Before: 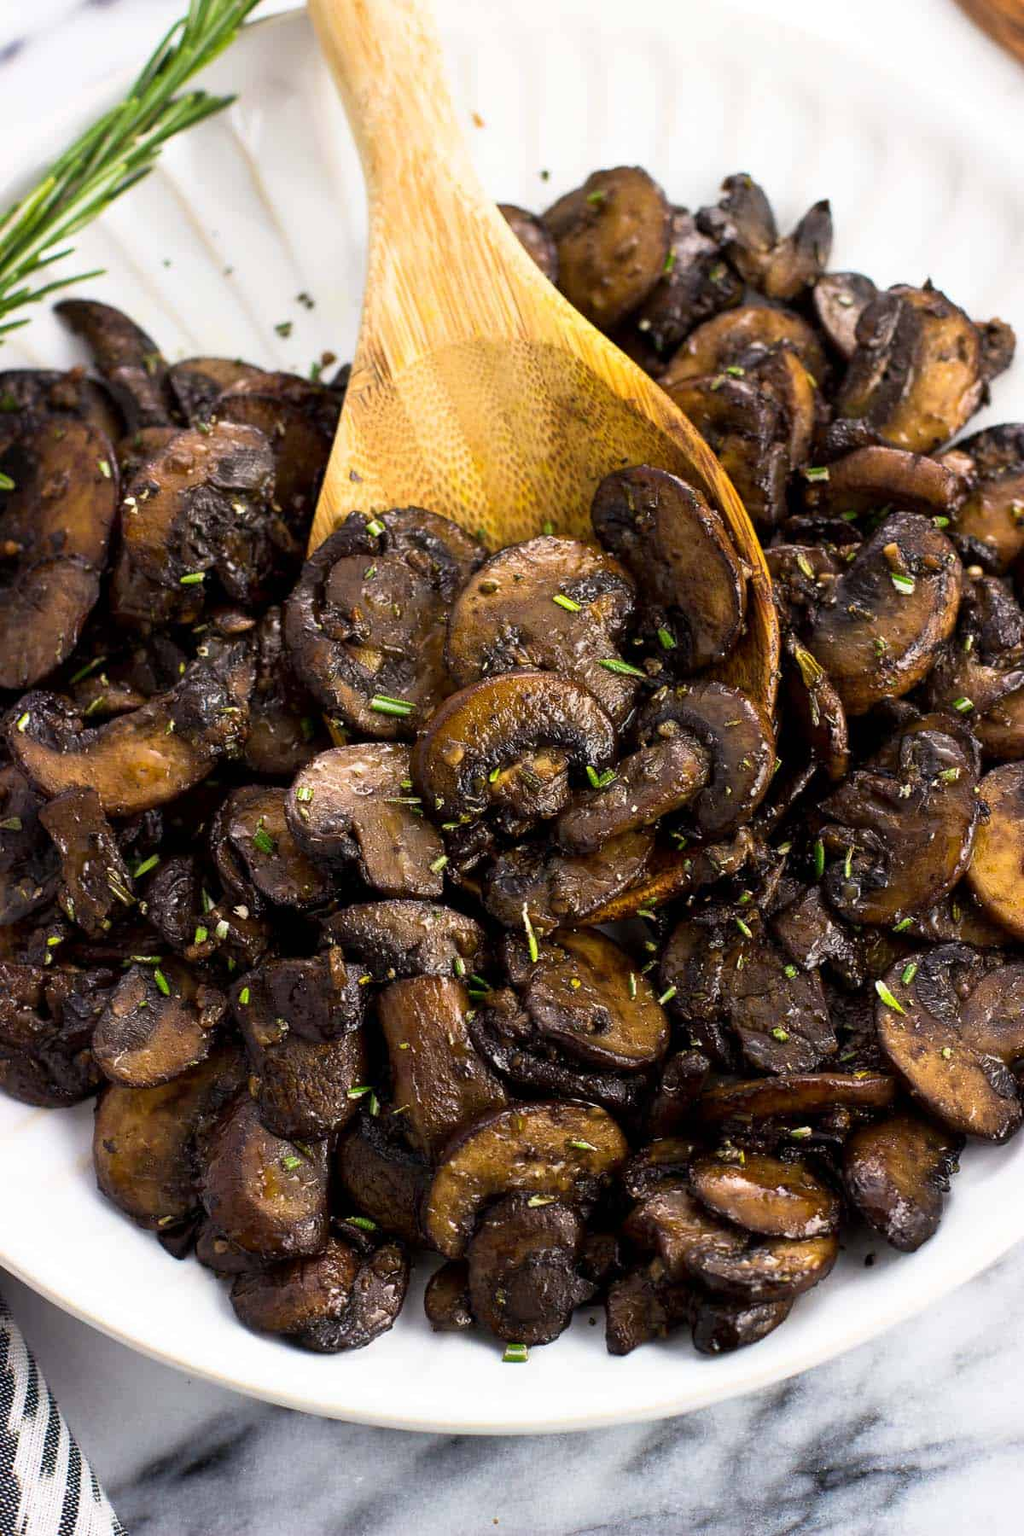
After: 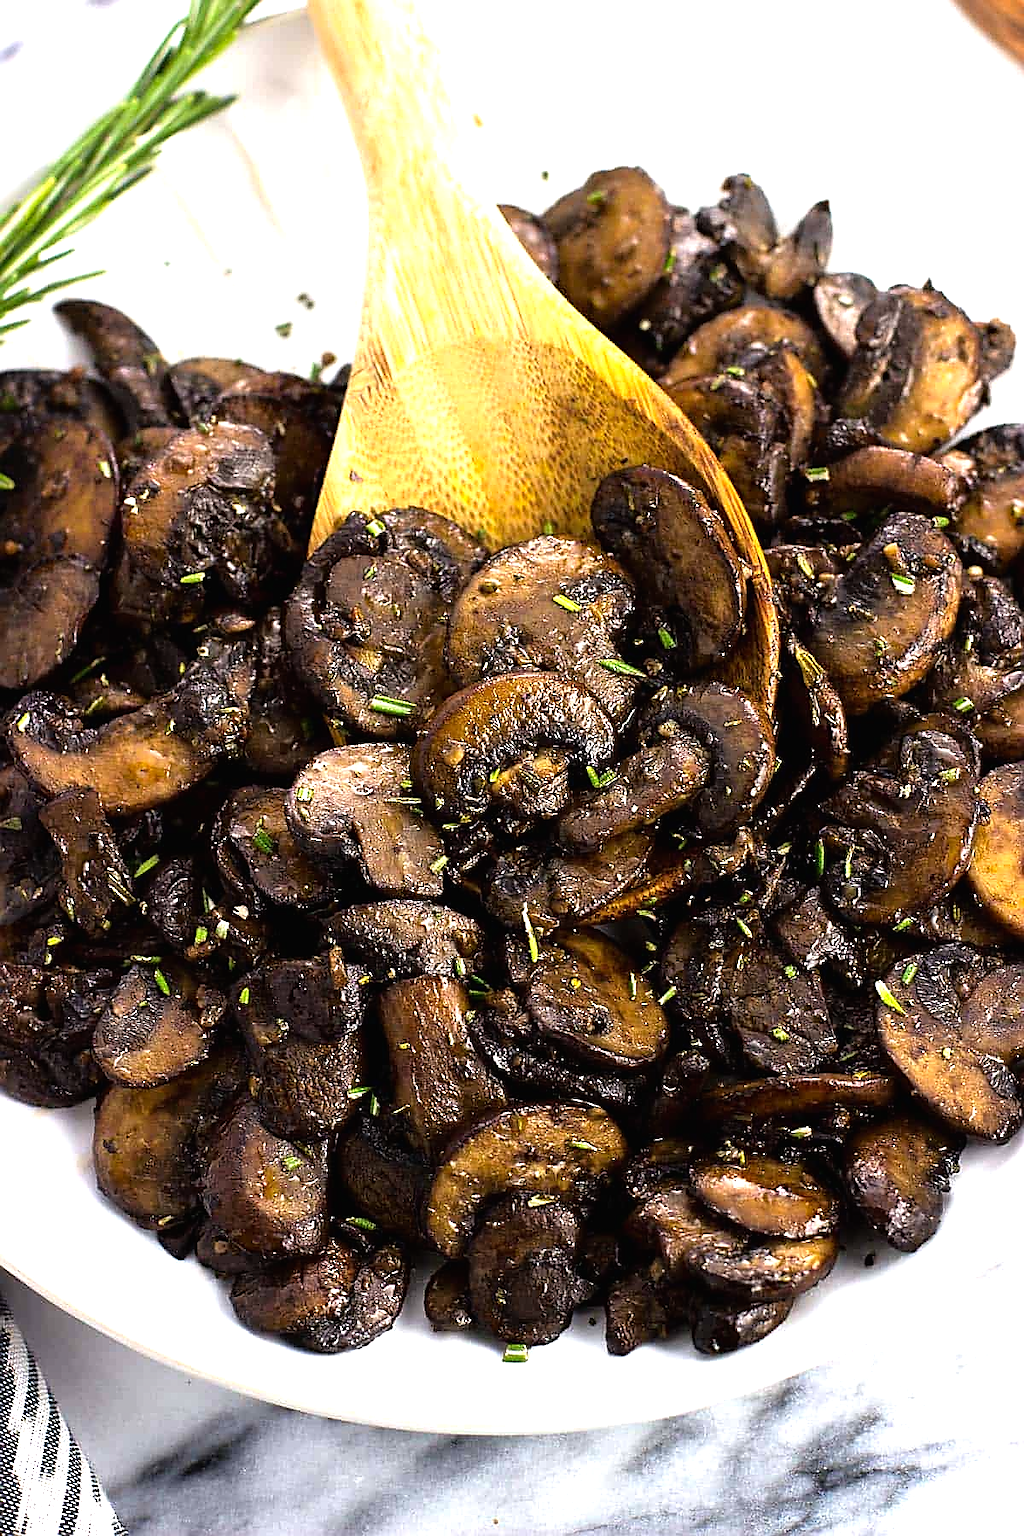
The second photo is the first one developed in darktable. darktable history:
sharpen: radius 1.41, amount 1.258, threshold 0.826
contrast brightness saturation: contrast -0.02, brightness -0.011, saturation 0.026
tone equalizer: -8 EV -0.763 EV, -7 EV -0.672 EV, -6 EV -0.583 EV, -5 EV -0.422 EV, -3 EV 0.381 EV, -2 EV 0.6 EV, -1 EV 0.675 EV, +0 EV 0.772 EV
